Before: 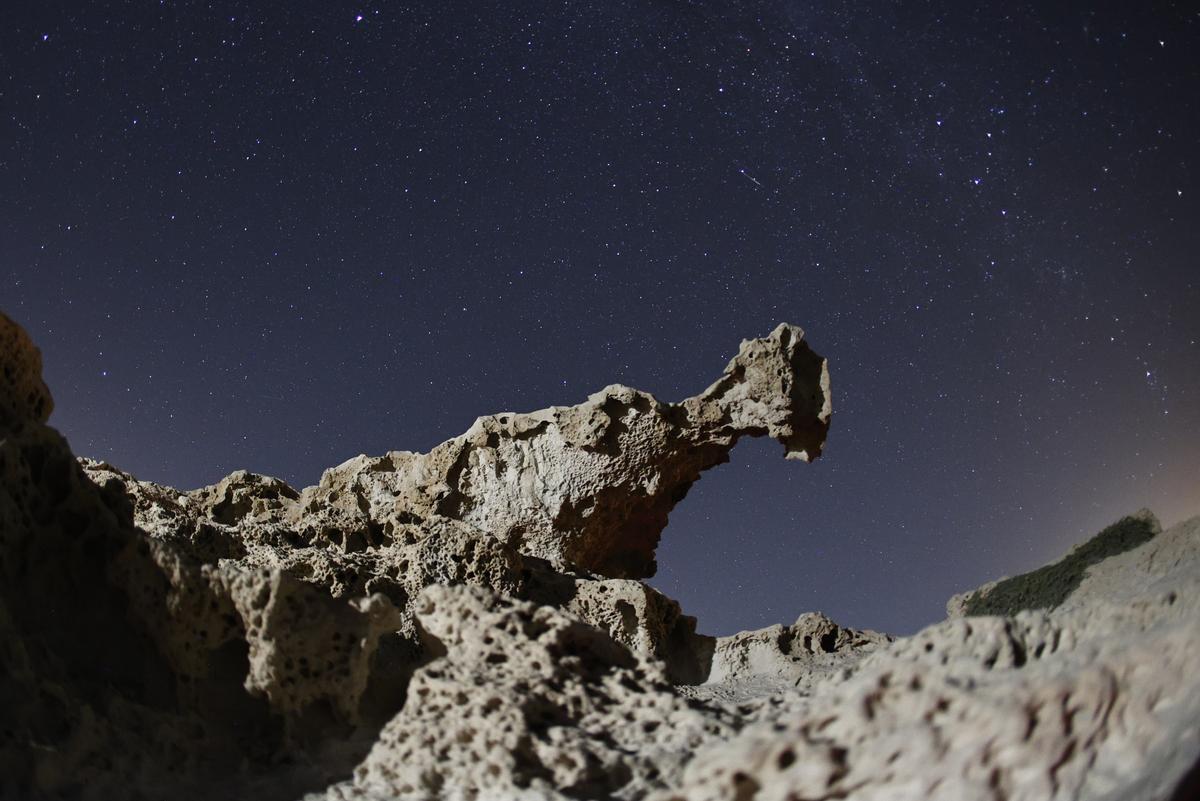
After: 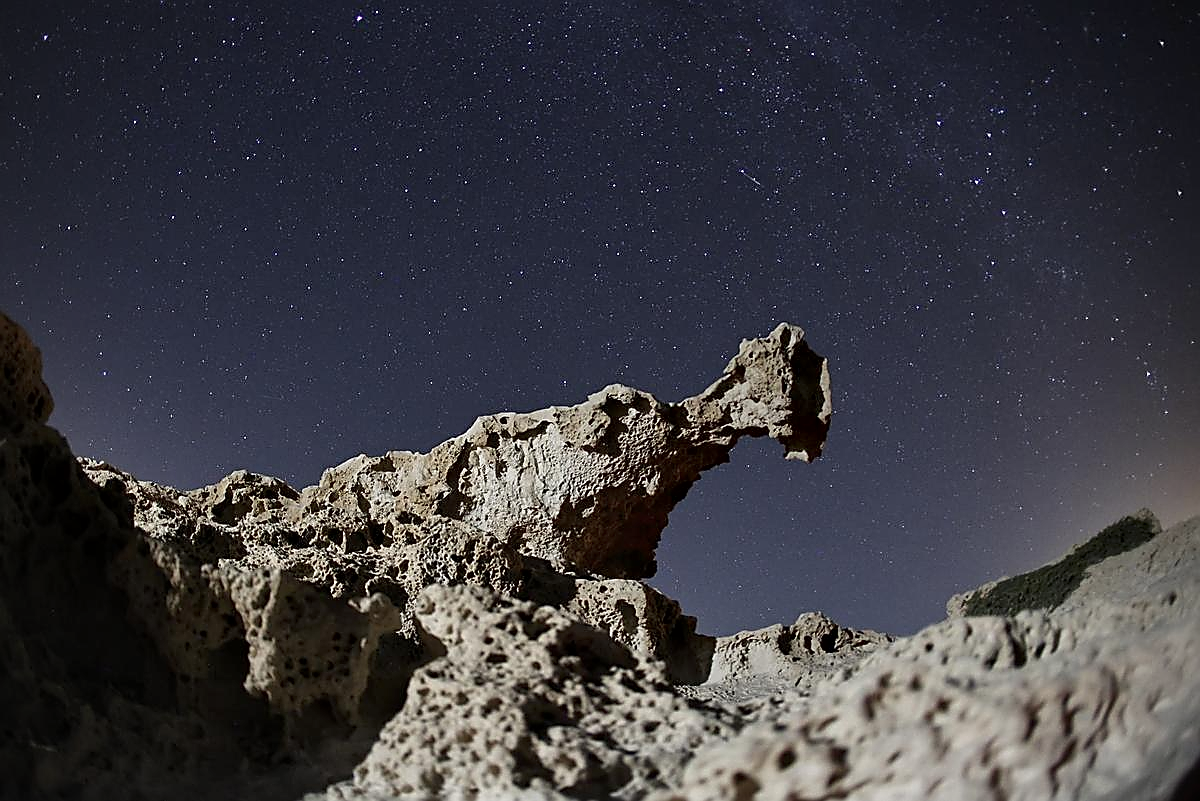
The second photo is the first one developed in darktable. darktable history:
vignetting: fall-off radius 60.92%
local contrast: mode bilateral grid, contrast 20, coarseness 50, detail 140%, midtone range 0.2
sharpen: radius 1.4, amount 1.25, threshold 0.7
